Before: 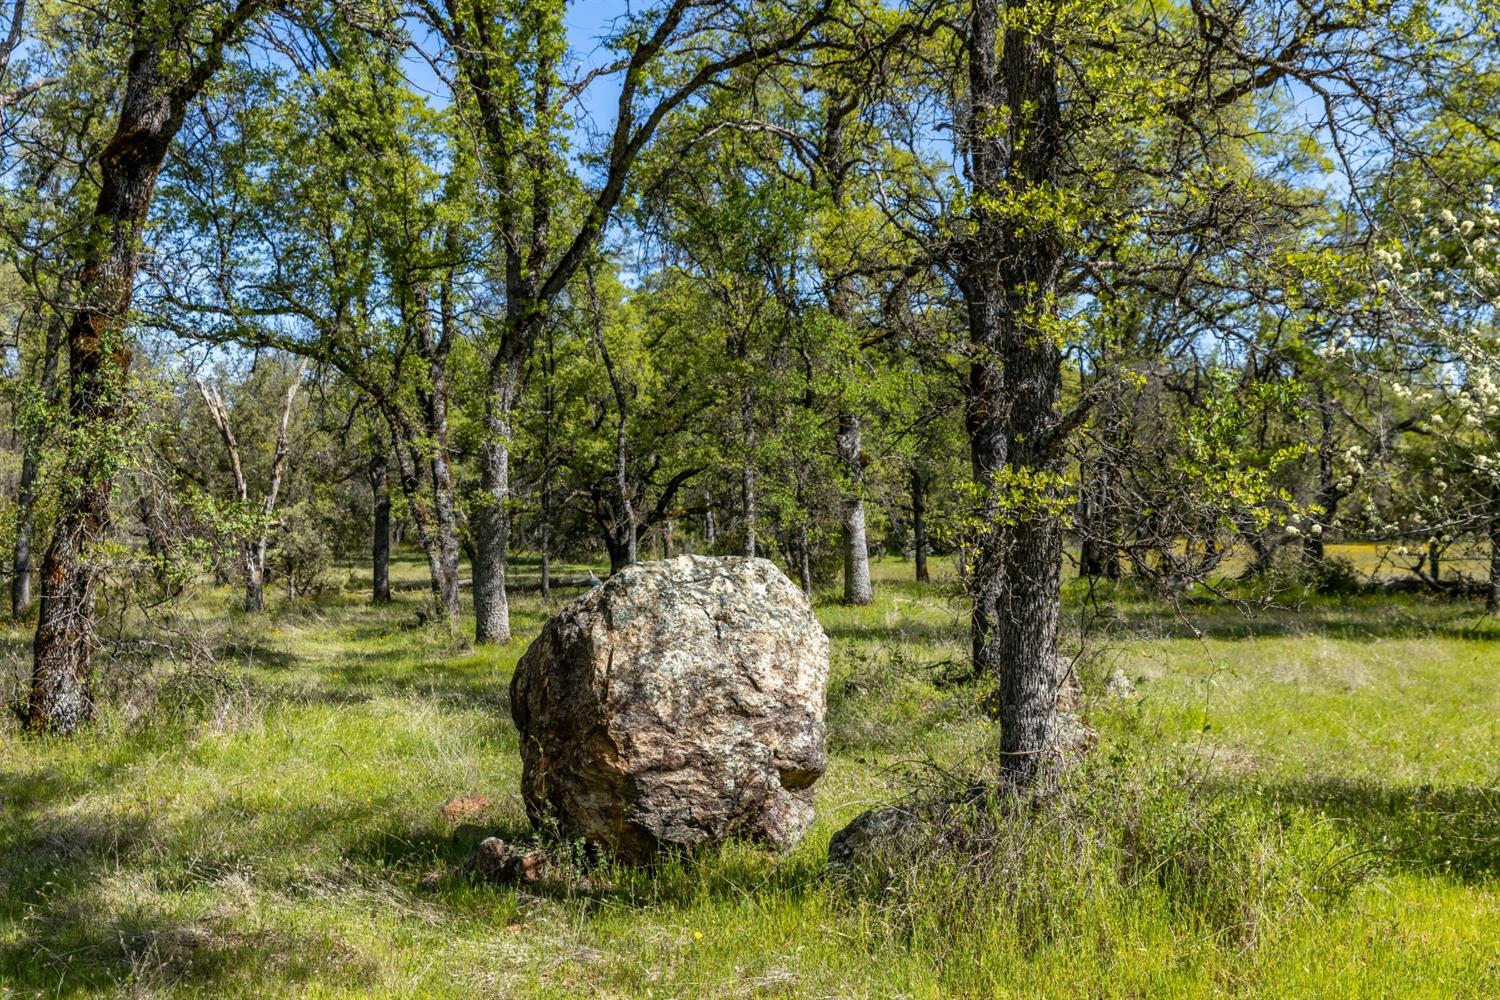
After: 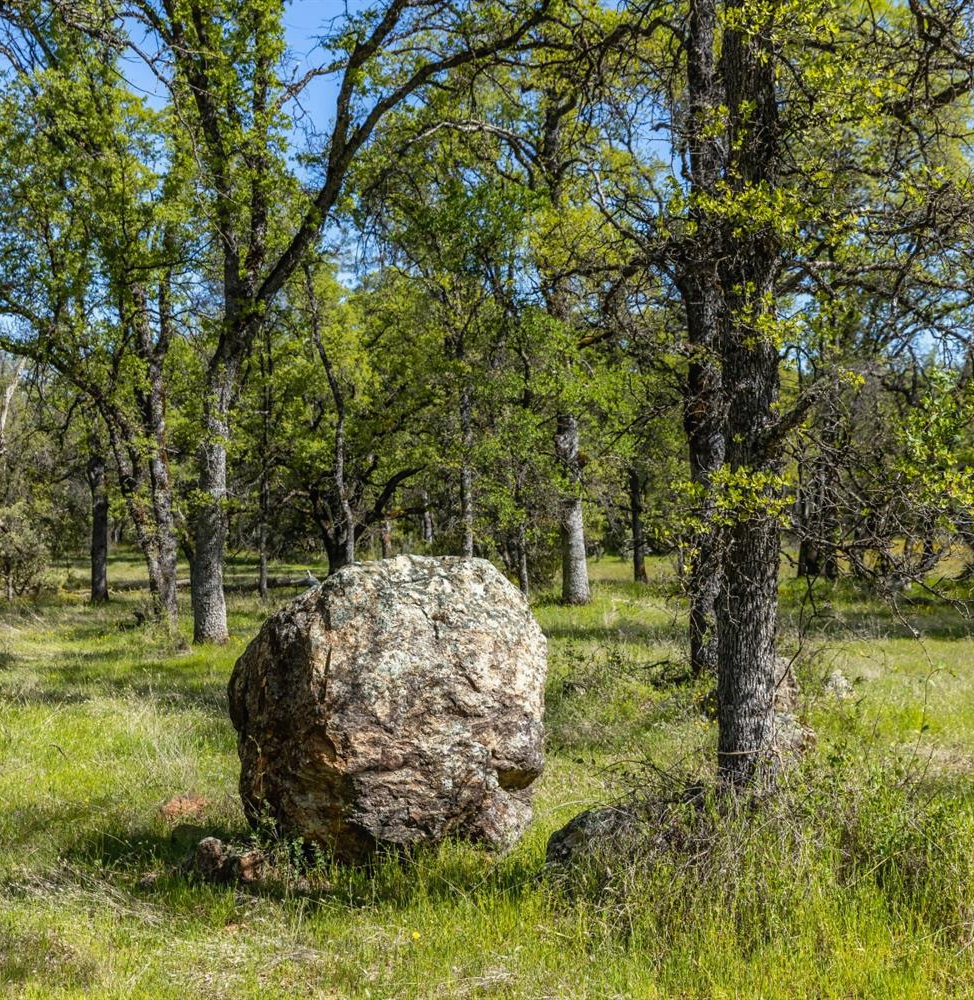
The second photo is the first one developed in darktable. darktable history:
contrast equalizer: y [[0.5, 0.5, 0.472, 0.5, 0.5, 0.5], [0.5 ×6], [0.5 ×6], [0 ×6], [0 ×6]]
crop and rotate: left 18.836%, right 16.189%
